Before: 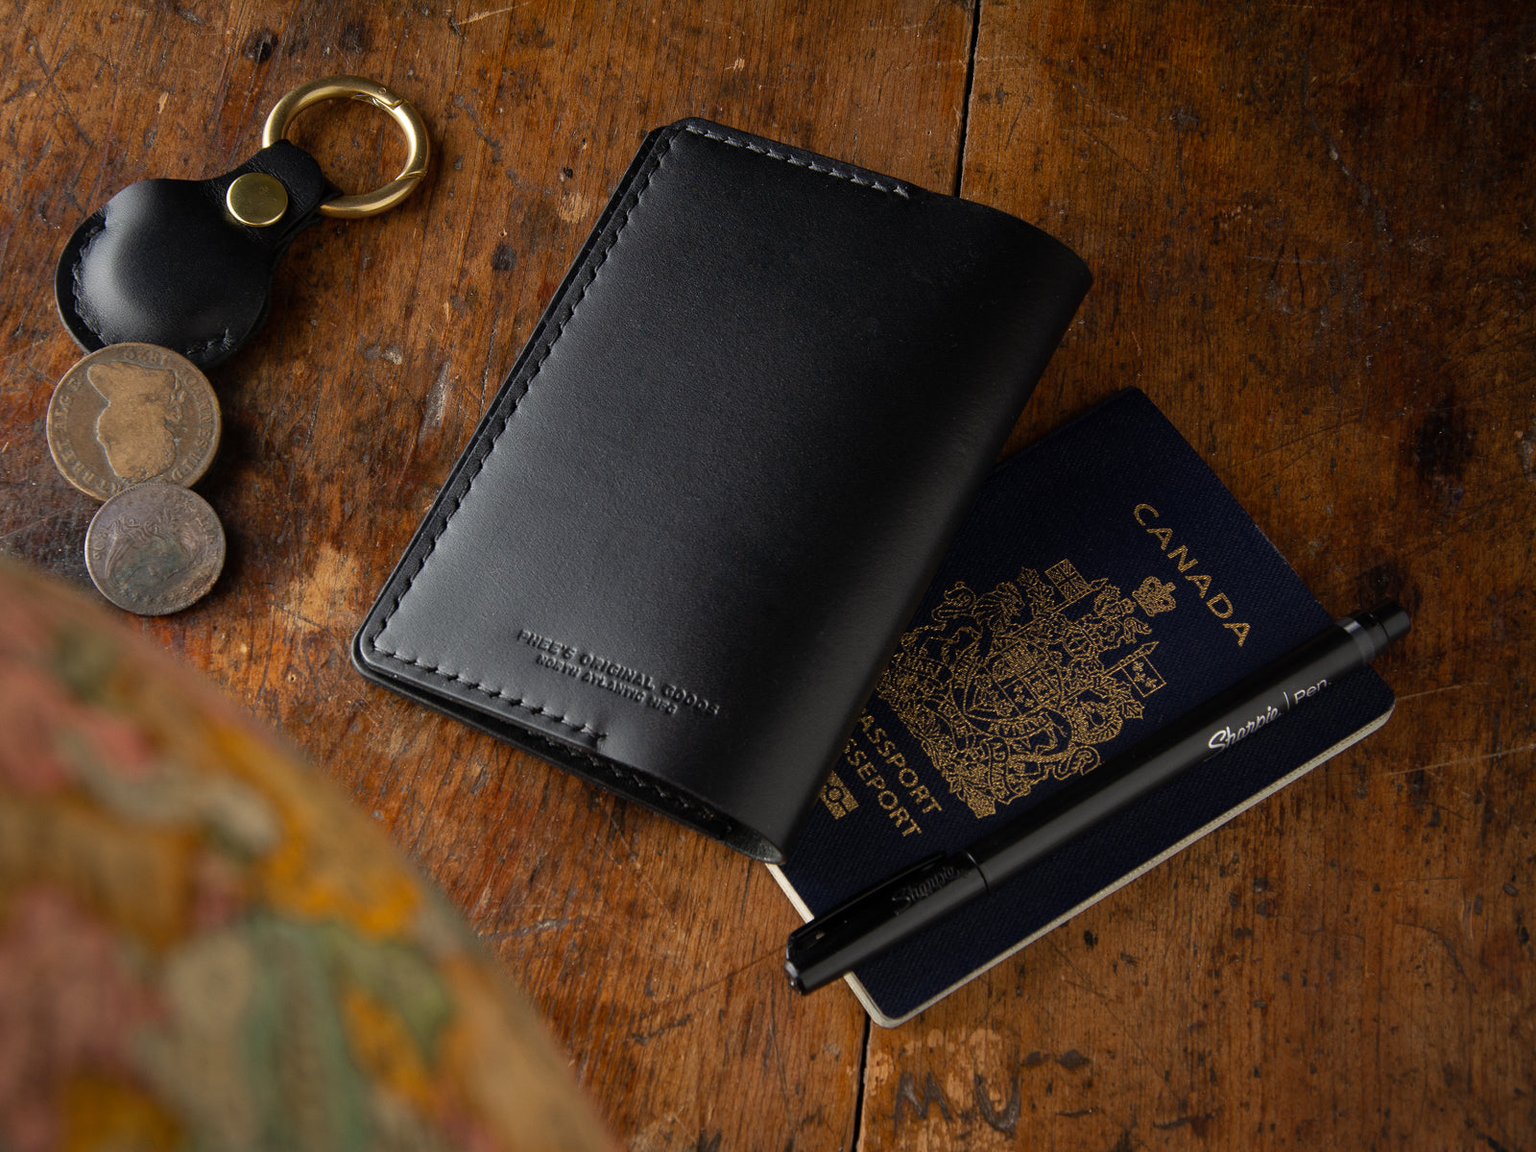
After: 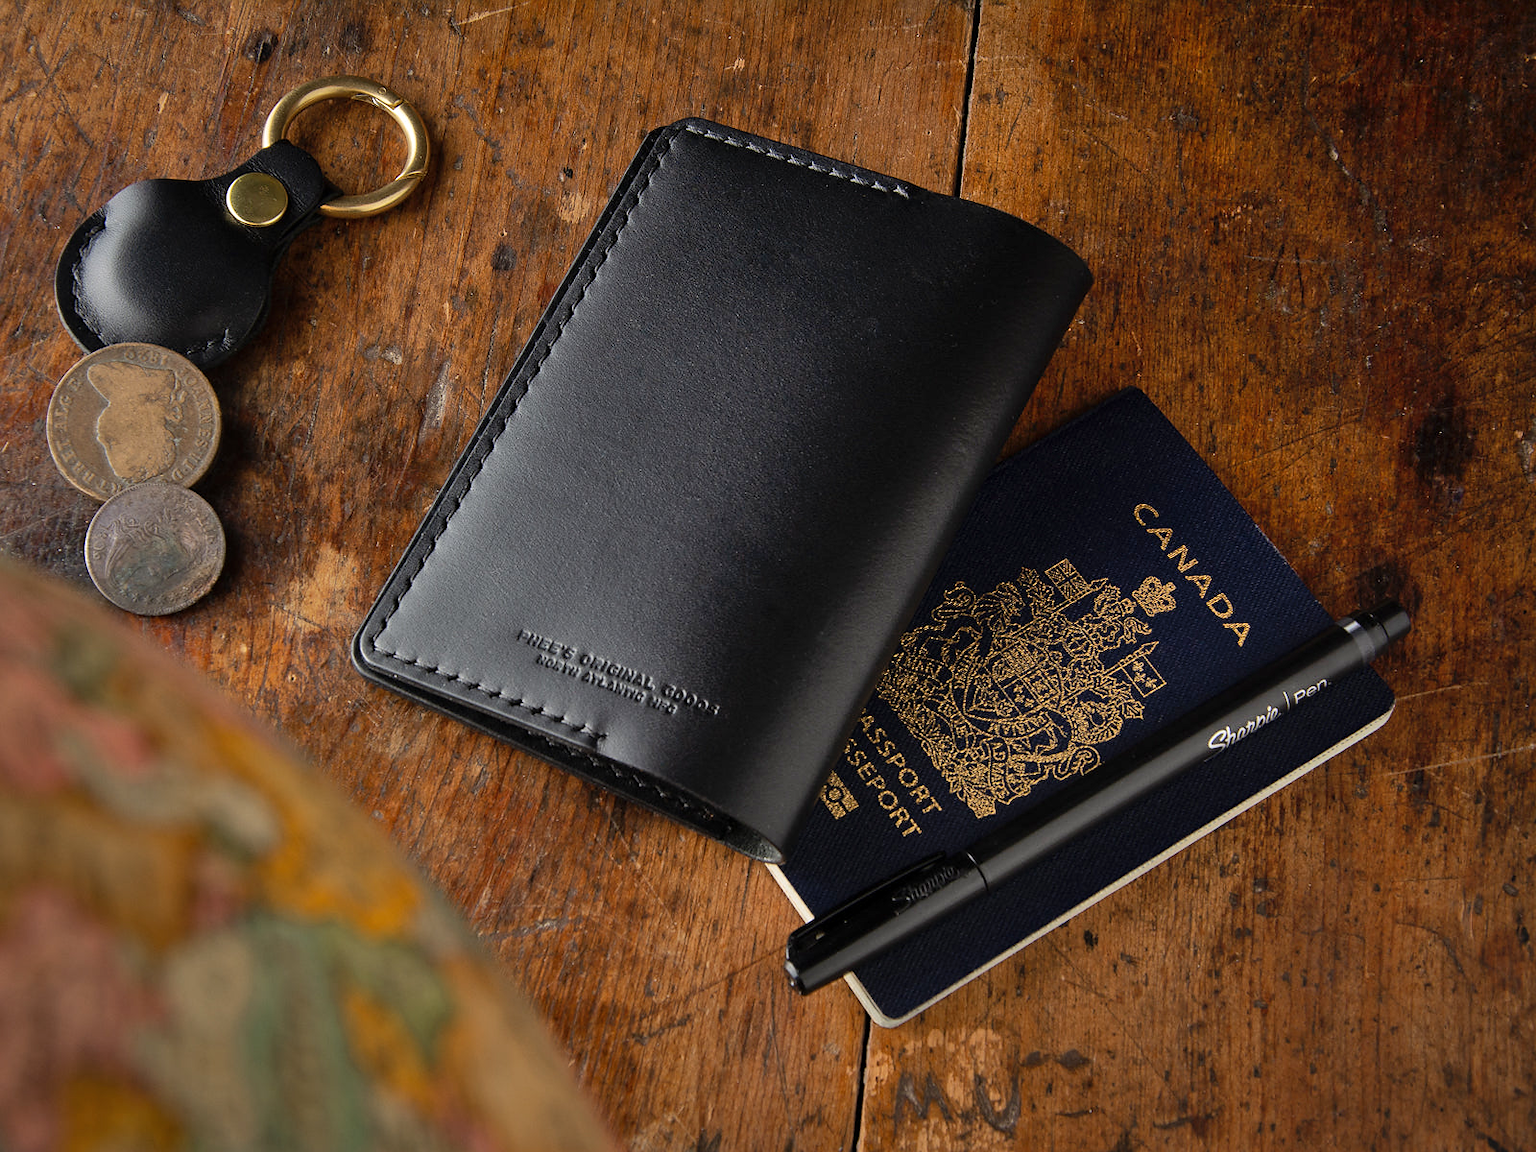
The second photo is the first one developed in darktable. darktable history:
shadows and highlights: soften with gaussian
sharpen: radius 1, threshold 1
